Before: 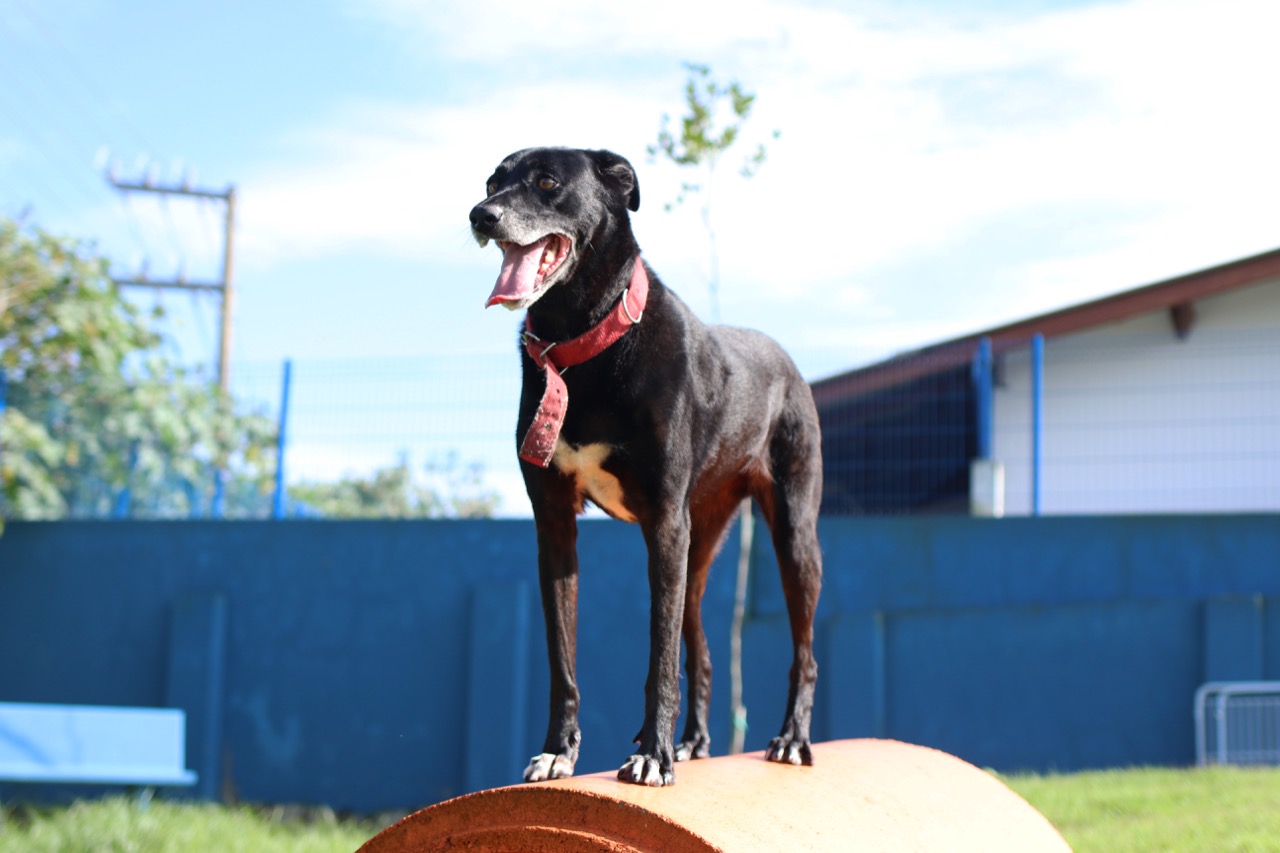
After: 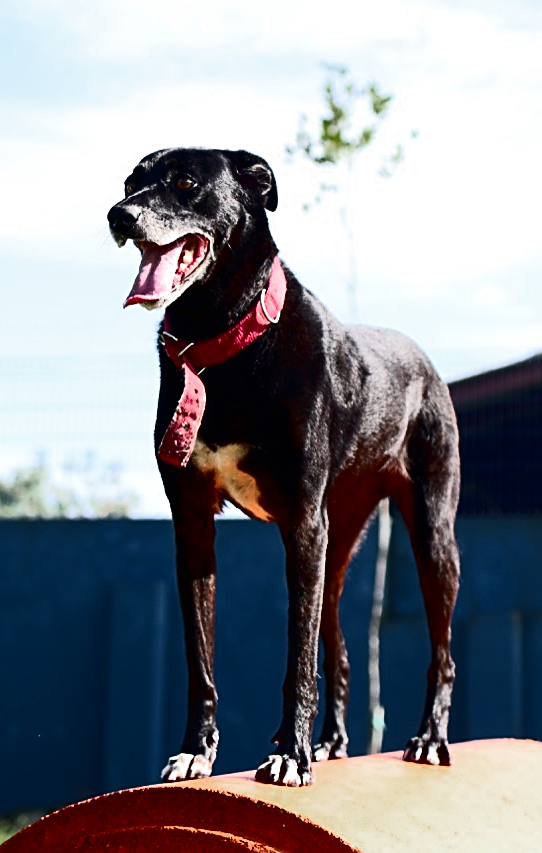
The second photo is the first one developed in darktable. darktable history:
crop: left 28.35%, right 29.239%
sharpen: amount 0.893
color zones: curves: ch0 [(0, 0.48) (0.209, 0.398) (0.305, 0.332) (0.429, 0.493) (0.571, 0.5) (0.714, 0.5) (0.857, 0.5) (1, 0.48)]; ch1 [(0, 0.633) (0.143, 0.586) (0.286, 0.489) (0.429, 0.448) (0.571, 0.31) (0.714, 0.335) (0.857, 0.492) (1, 0.633)]; ch2 [(0, 0.448) (0.143, 0.498) (0.286, 0.5) (0.429, 0.5) (0.571, 0.5) (0.714, 0.5) (0.857, 0.5) (1, 0.448)]
tone curve: curves: ch0 [(0, 0) (0.003, 0.005) (0.011, 0.006) (0.025, 0.004) (0.044, 0.004) (0.069, 0.007) (0.1, 0.014) (0.136, 0.018) (0.177, 0.034) (0.224, 0.065) (0.277, 0.089) (0.335, 0.143) (0.399, 0.219) (0.468, 0.327) (0.543, 0.455) (0.623, 0.63) (0.709, 0.786) (0.801, 0.87) (0.898, 0.922) (1, 1)], color space Lab, independent channels, preserve colors none
